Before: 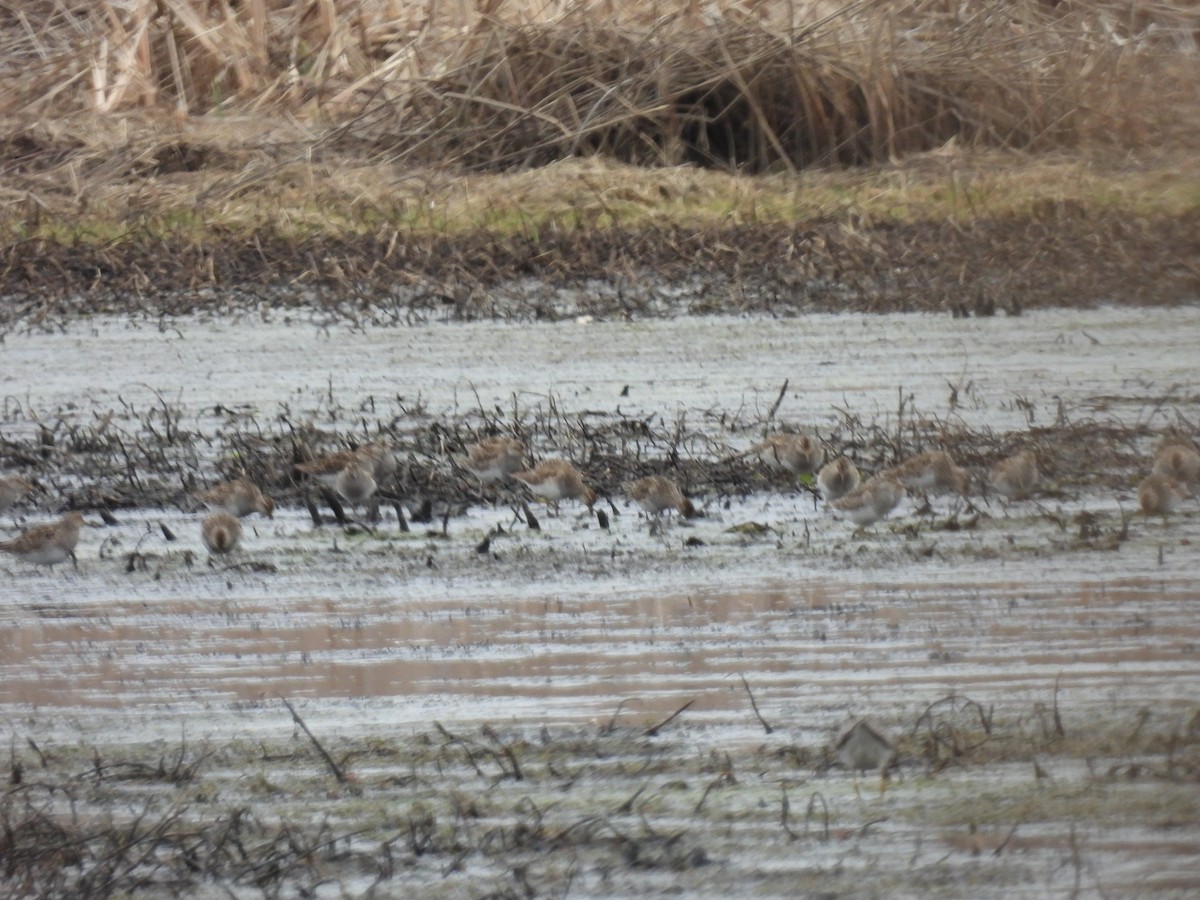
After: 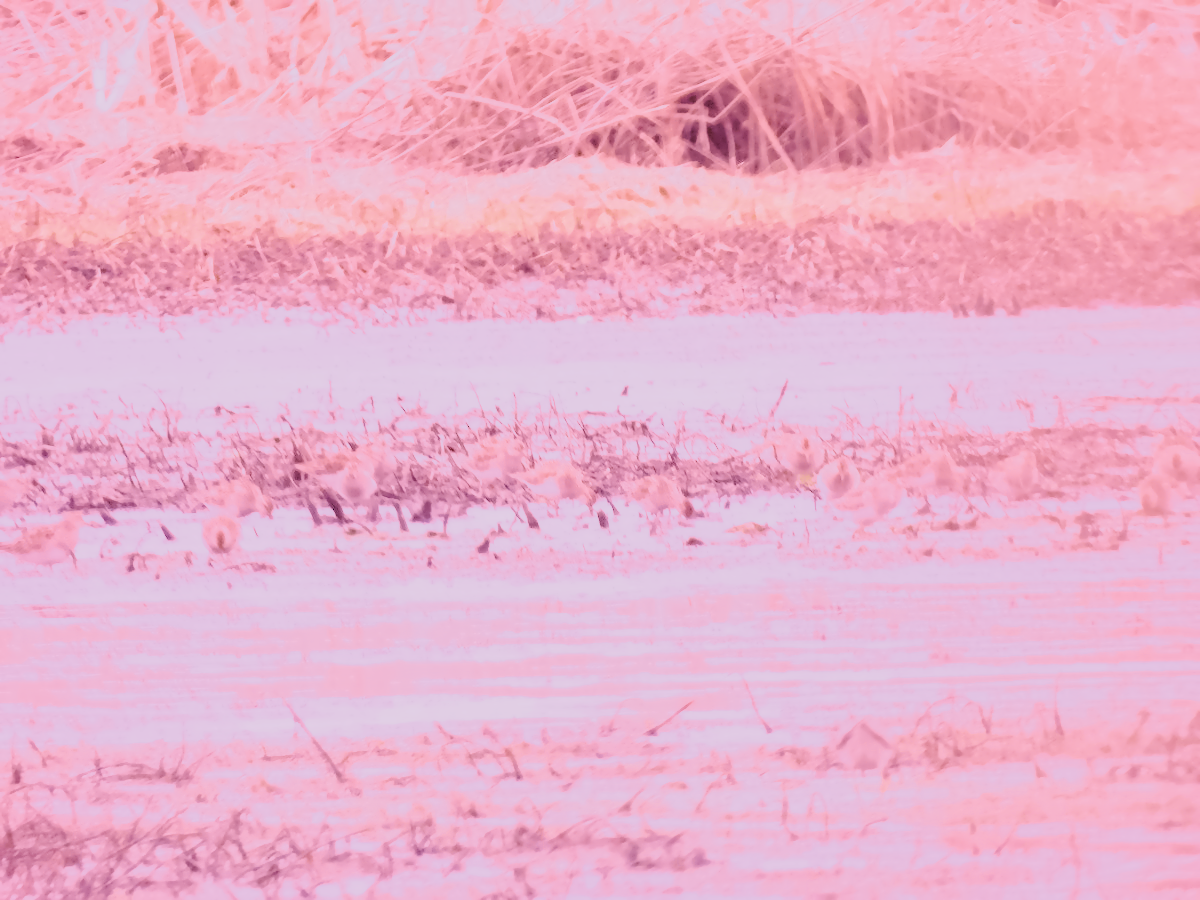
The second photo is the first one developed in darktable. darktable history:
local contrast: on, module defaults
denoise (profiled): preserve shadows 1.52, scattering 0.002, a [-1, 0, 0], compensate highlight preservation false
filmic rgb: black relative exposure -6.98 EV, white relative exposure 5.63 EV, hardness 2.86
haze removal: compatibility mode true, adaptive false
highlight reconstruction: on, module defaults
lens correction: scale 1, crop 1, focal 35, aperture 10, distance 0.775, camera "Canon EOS RP", lens "Canon RF 35mm F1.8 MACRO IS STM"
white balance: red 2.229, blue 1.46
tone equalizer "contrast tone curve: strong": -8 EV -1.08 EV, -7 EV -1.01 EV, -6 EV -0.867 EV, -5 EV -0.578 EV, -3 EV 0.578 EV, -2 EV 0.867 EV, -1 EV 1.01 EV, +0 EV 1.08 EV, edges refinement/feathering 500, mask exposure compensation -1.57 EV, preserve details no
color balance rgb "basic colorfulness: vibrant colors": perceptual saturation grading › global saturation 20%, perceptual saturation grading › highlights -25%, perceptual saturation grading › shadows 50%
color correction: highlights a* -1.43, highlights b* 10.12, shadows a* 0.395, shadows b* 19.35
velvia: on, module defaults
color calibration: illuminant as shot in camera, x 0.379, y 0.396, temperature 4138.76 K
color look up table: target a [13.56, 18.13, -4.88, -18.23, 8.84, -33.4, 41.41, 10.41, 48.24, 22.98, -23.71, 22.1, 14.18, -46.08, 53.38, 4.545, 49.99, -28.63, -0.43, -0.64, -0.73, -0.15, -0.42, -0.08, 0 ×25], target b [14.06, 17.81, -21.93, 30.49, -25.4, -0.2, 65.55, -45.96, 16.25, -21.59, 57.26, 77.48, -50.3, 37.7, 28.19, 89.81, -14.57, -28.64, 1.19, -0.34, -0.5, -0.27, -1.23, -0.97, 0 ×25], num patches 24
